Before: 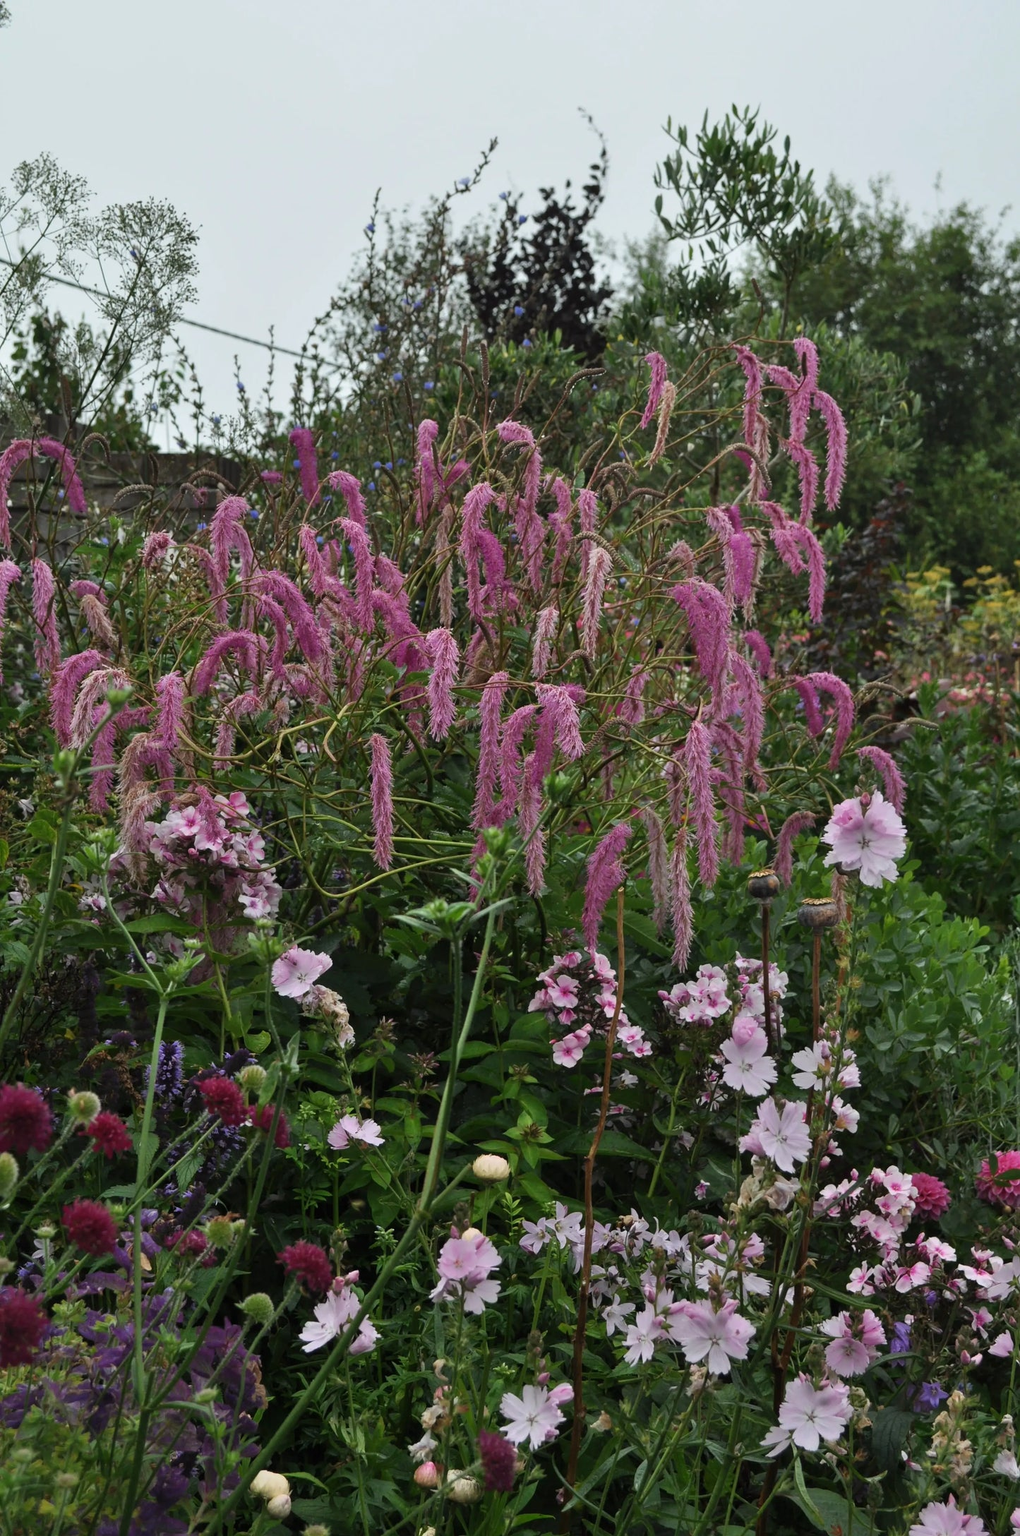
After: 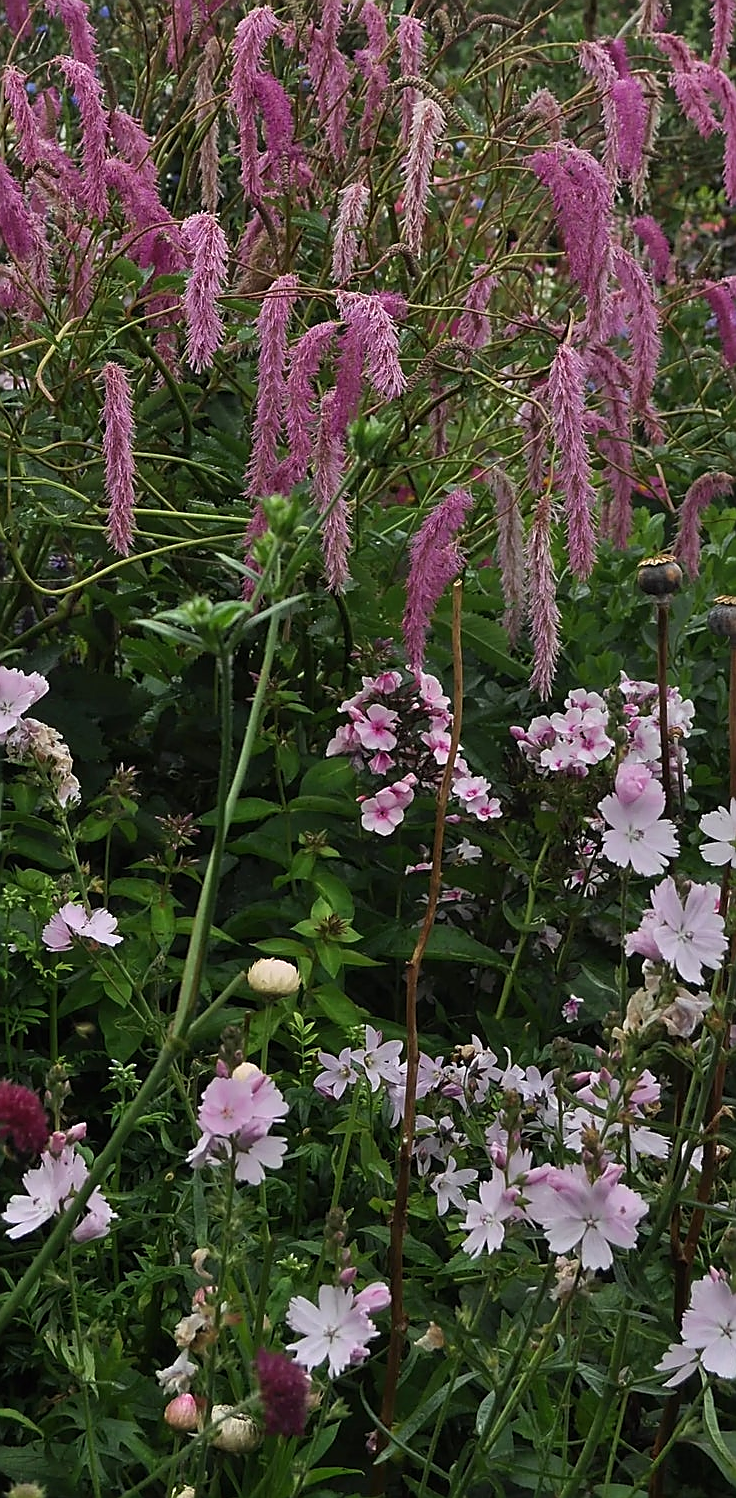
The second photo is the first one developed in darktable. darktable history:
sharpen: radius 1.4, amount 1.25, threshold 0.7
crop and rotate: left 29.237%, top 31.152%, right 19.807%
